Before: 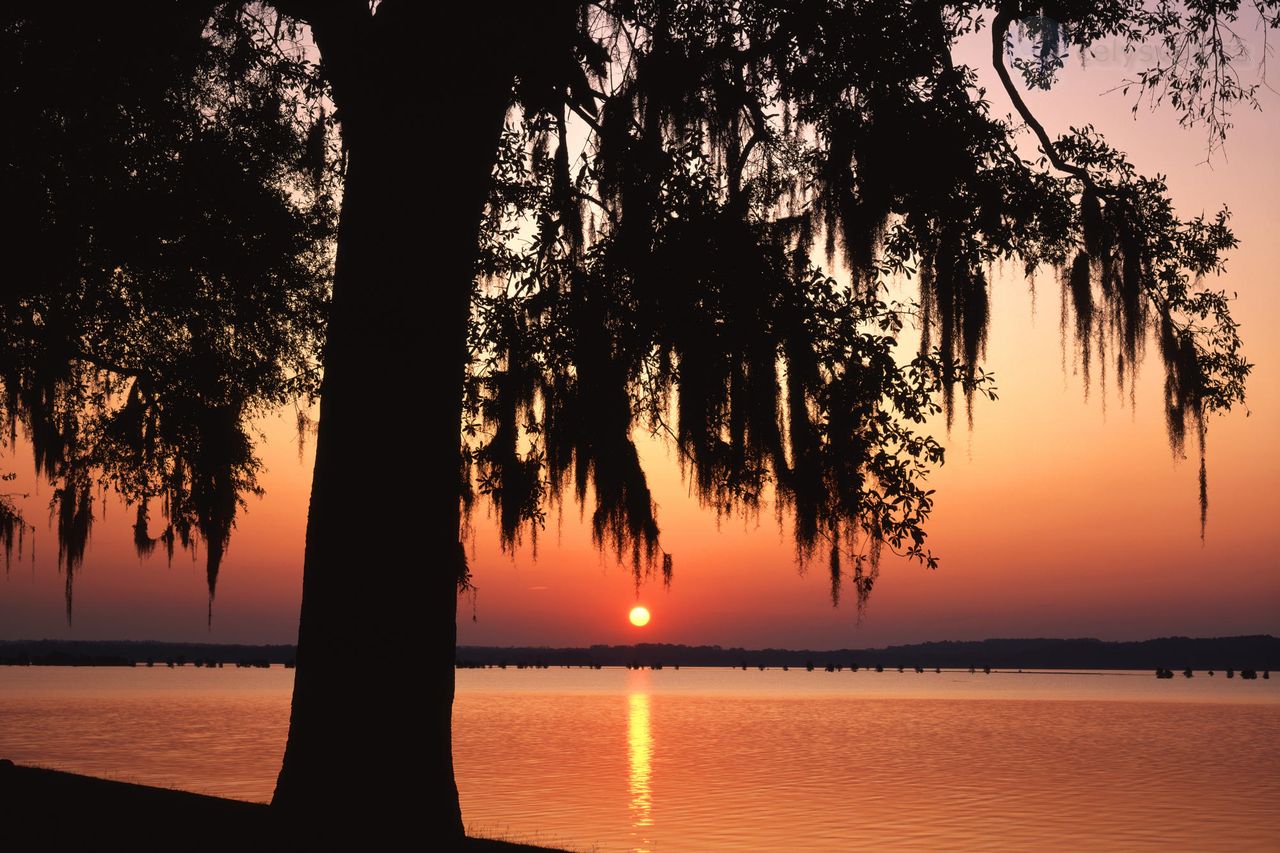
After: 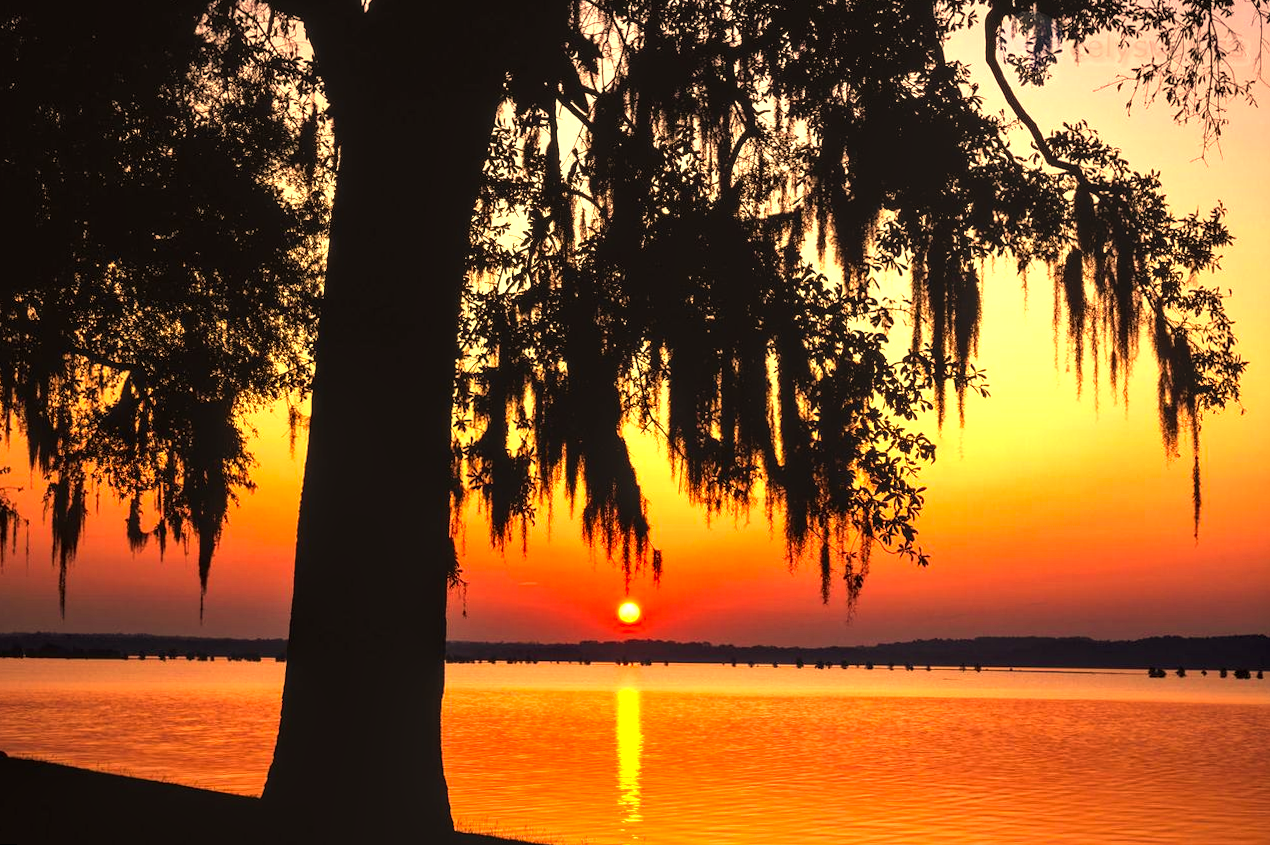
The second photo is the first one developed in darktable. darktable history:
exposure: exposure 0.669 EV, compensate highlight preservation false
levels: levels [0, 0.476, 0.951]
local contrast: detail 130%
color correction: highlights a* 15, highlights b* 31.55
color balance: contrast 10%
rotate and perspective: rotation 0.192°, lens shift (horizontal) -0.015, crop left 0.005, crop right 0.996, crop top 0.006, crop bottom 0.99
